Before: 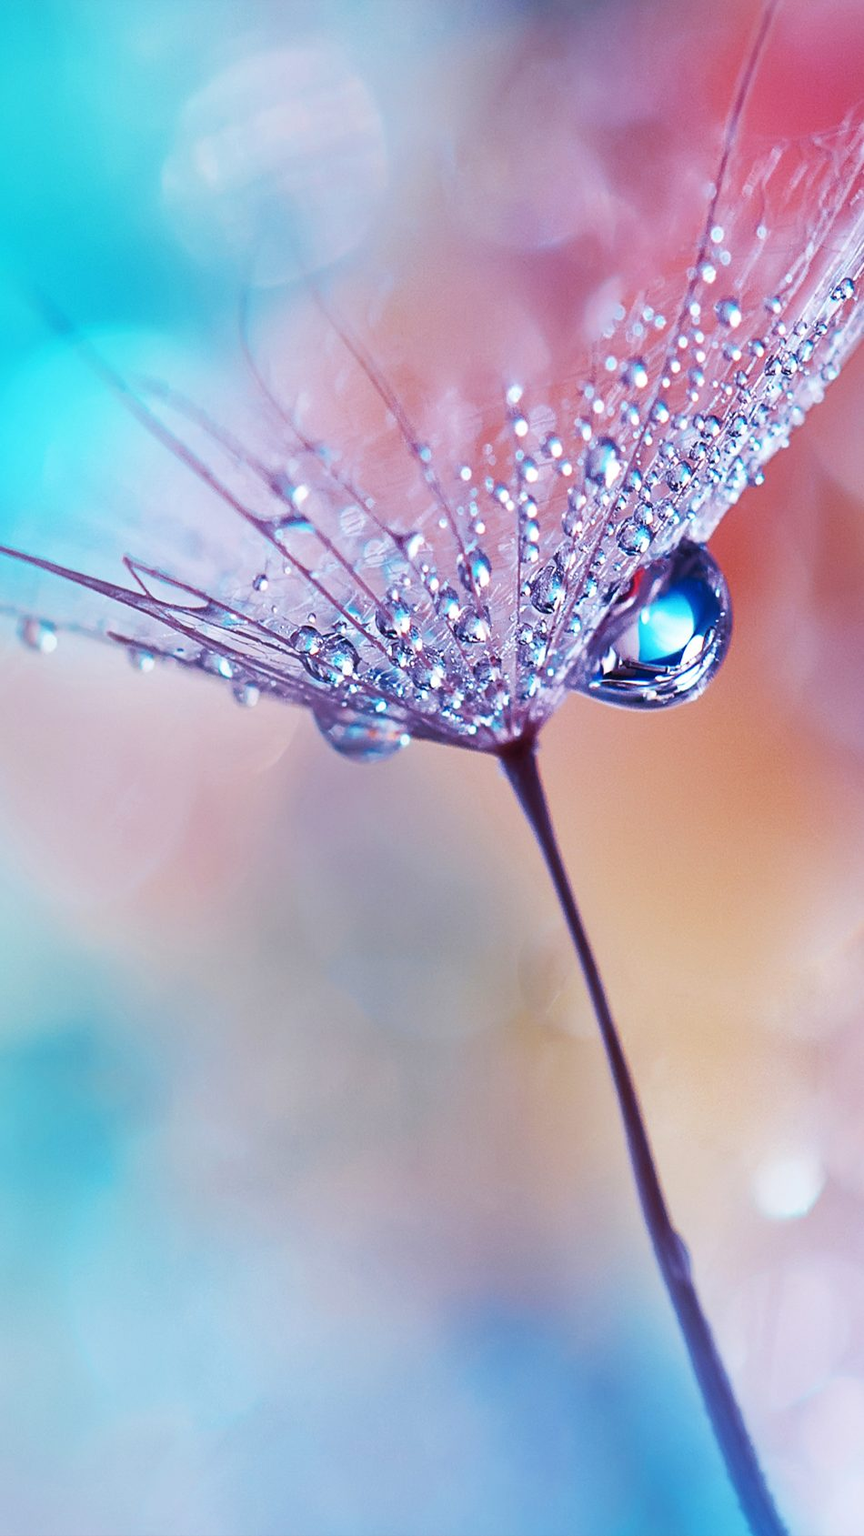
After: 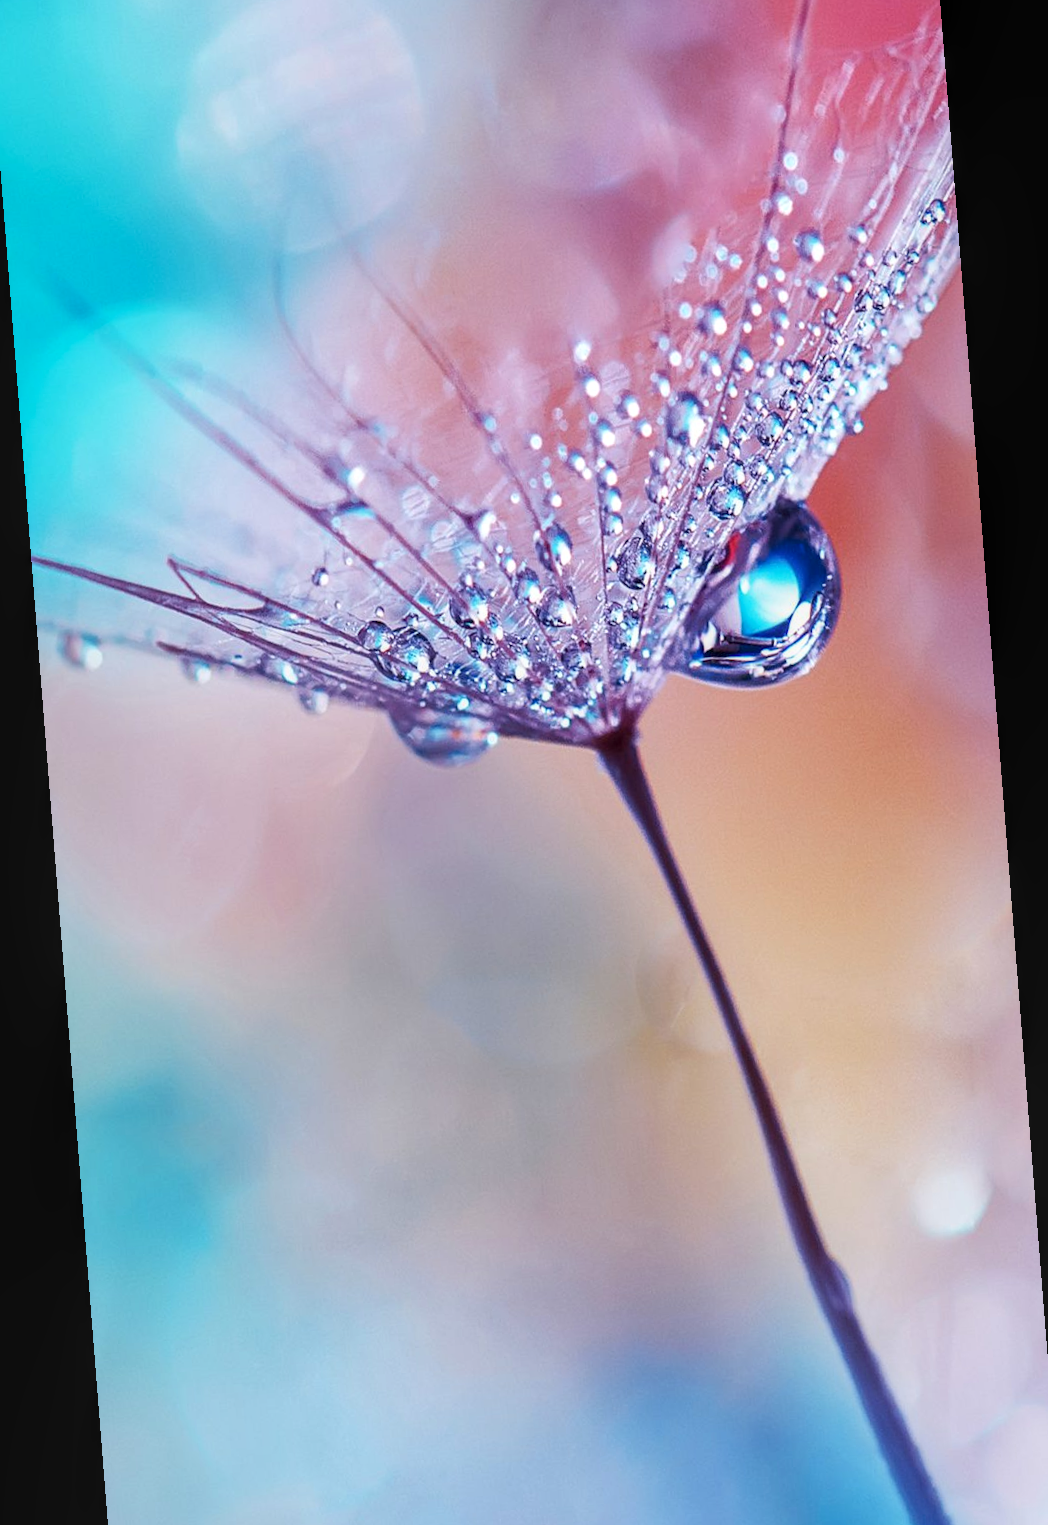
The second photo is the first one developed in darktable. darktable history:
crop: left 1.507%, top 6.147%, right 1.379%, bottom 6.637%
local contrast: on, module defaults
contrast brightness saturation: contrast 0.05, brightness 0.06, saturation 0.01
rotate and perspective: rotation -4.2°, shear 0.006, automatic cropping off
